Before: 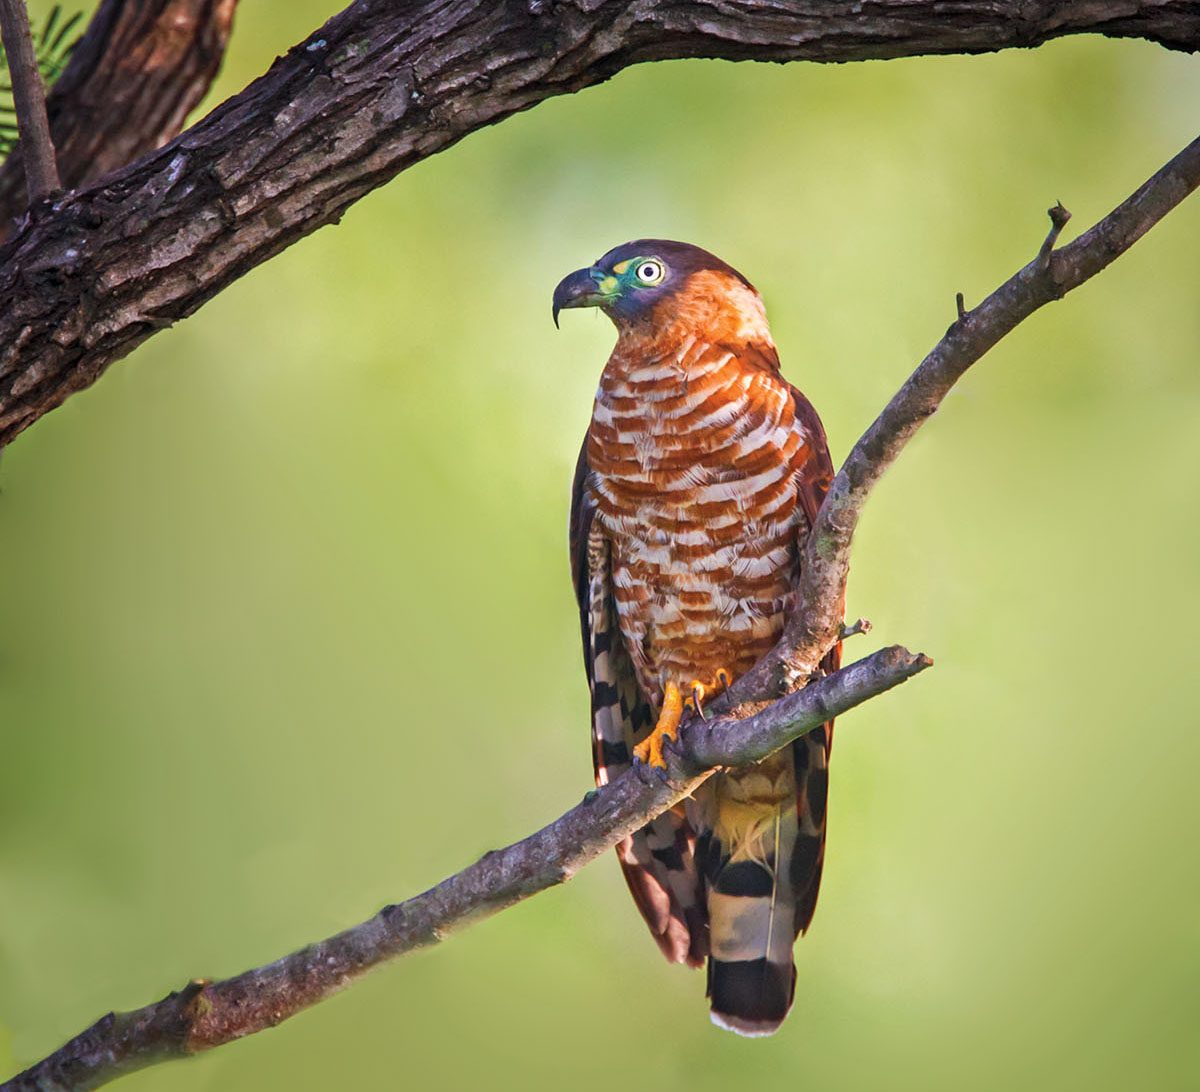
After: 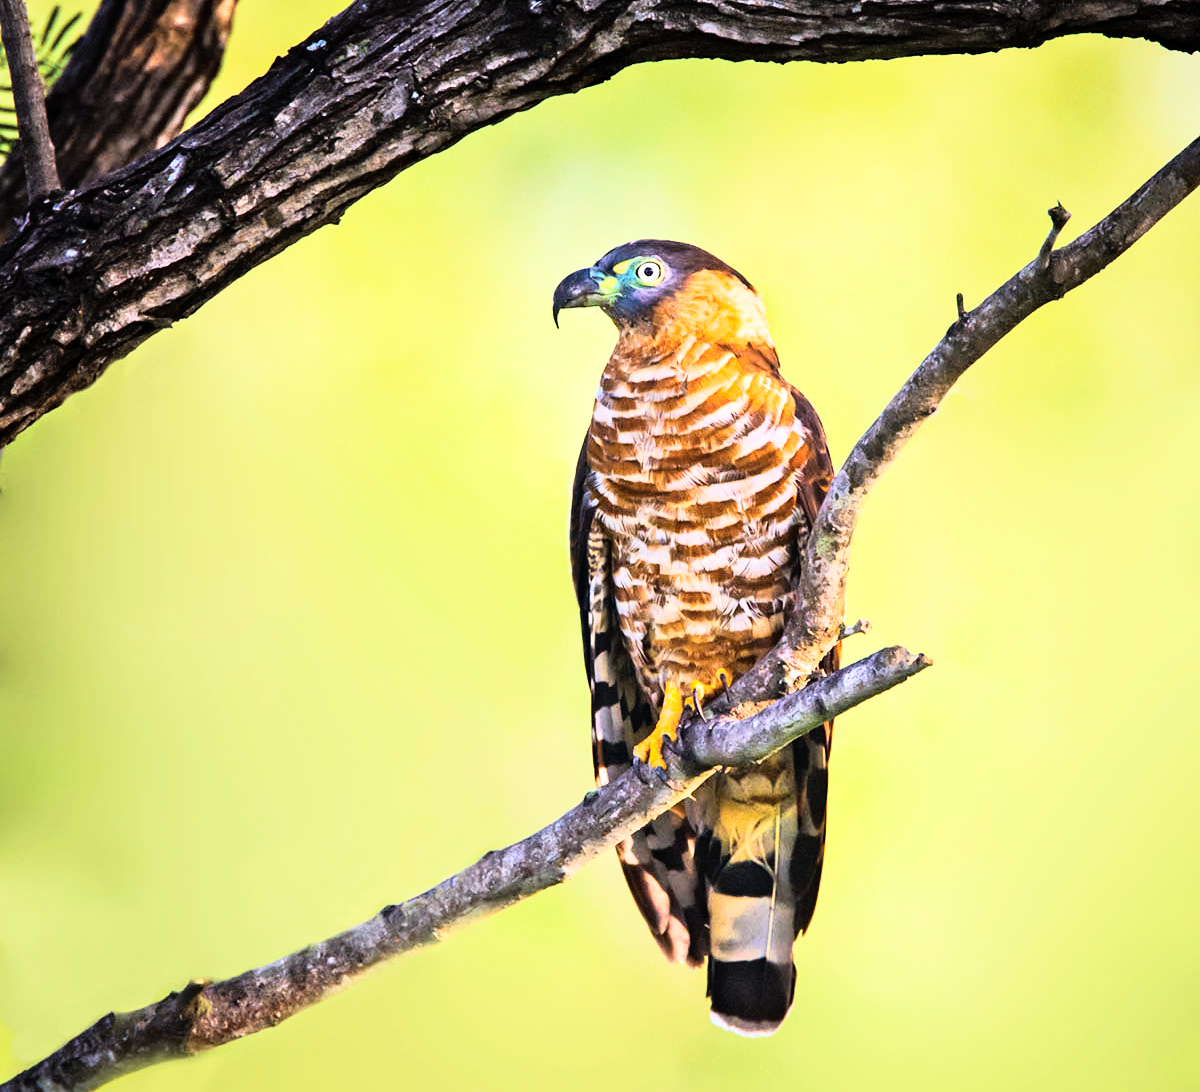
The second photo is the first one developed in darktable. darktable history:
rgb curve: curves: ch0 [(0, 0) (0.21, 0.15) (0.24, 0.21) (0.5, 0.75) (0.75, 0.96) (0.89, 0.99) (1, 1)]; ch1 [(0, 0.02) (0.21, 0.13) (0.25, 0.2) (0.5, 0.67) (0.75, 0.9) (0.89, 0.97) (1, 1)]; ch2 [(0, 0.02) (0.21, 0.13) (0.25, 0.2) (0.5, 0.67) (0.75, 0.9) (0.89, 0.97) (1, 1)], compensate middle gray true
color contrast: green-magenta contrast 0.8, blue-yellow contrast 1.1, unbound 0
